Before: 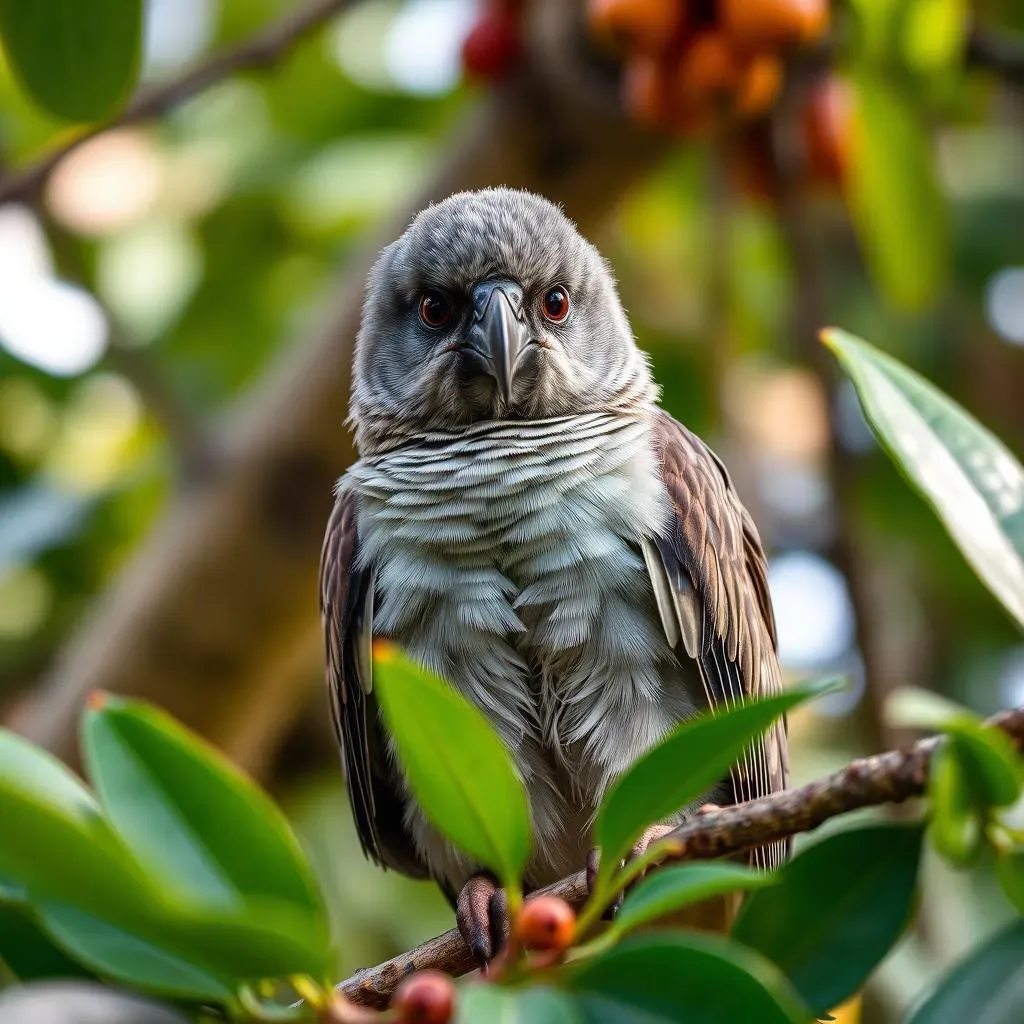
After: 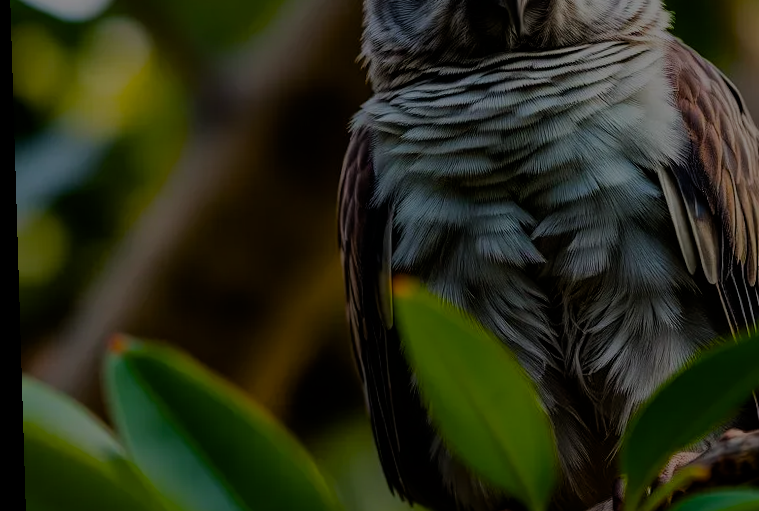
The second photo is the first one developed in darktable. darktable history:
rotate and perspective: rotation -1.75°, automatic cropping off
crop: top 36.498%, right 27.964%, bottom 14.995%
filmic rgb: black relative exposure -7.65 EV, white relative exposure 4.56 EV, hardness 3.61
color balance rgb: perceptual saturation grading › global saturation 35%, perceptual saturation grading › highlights -25%, perceptual saturation grading › shadows 25%, global vibrance 10%
exposure: exposure -2.002 EV, compensate highlight preservation false
